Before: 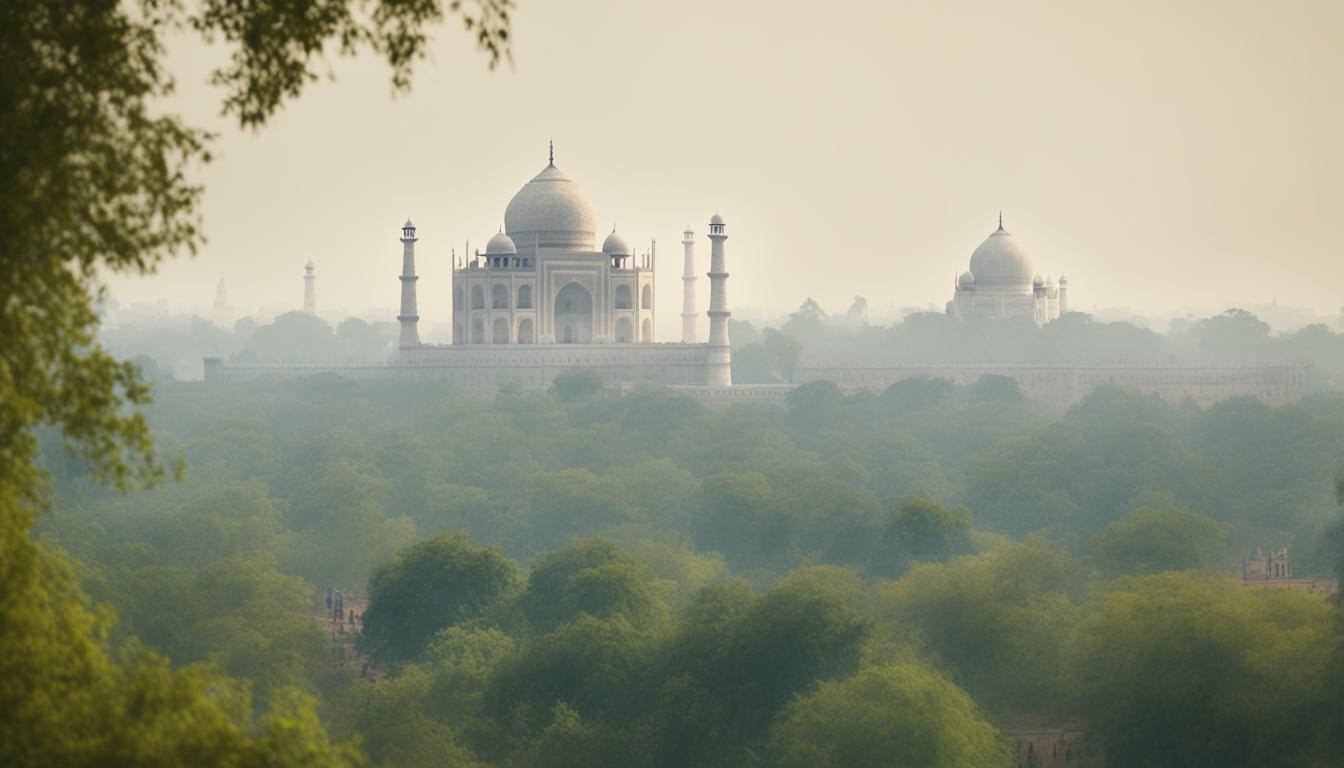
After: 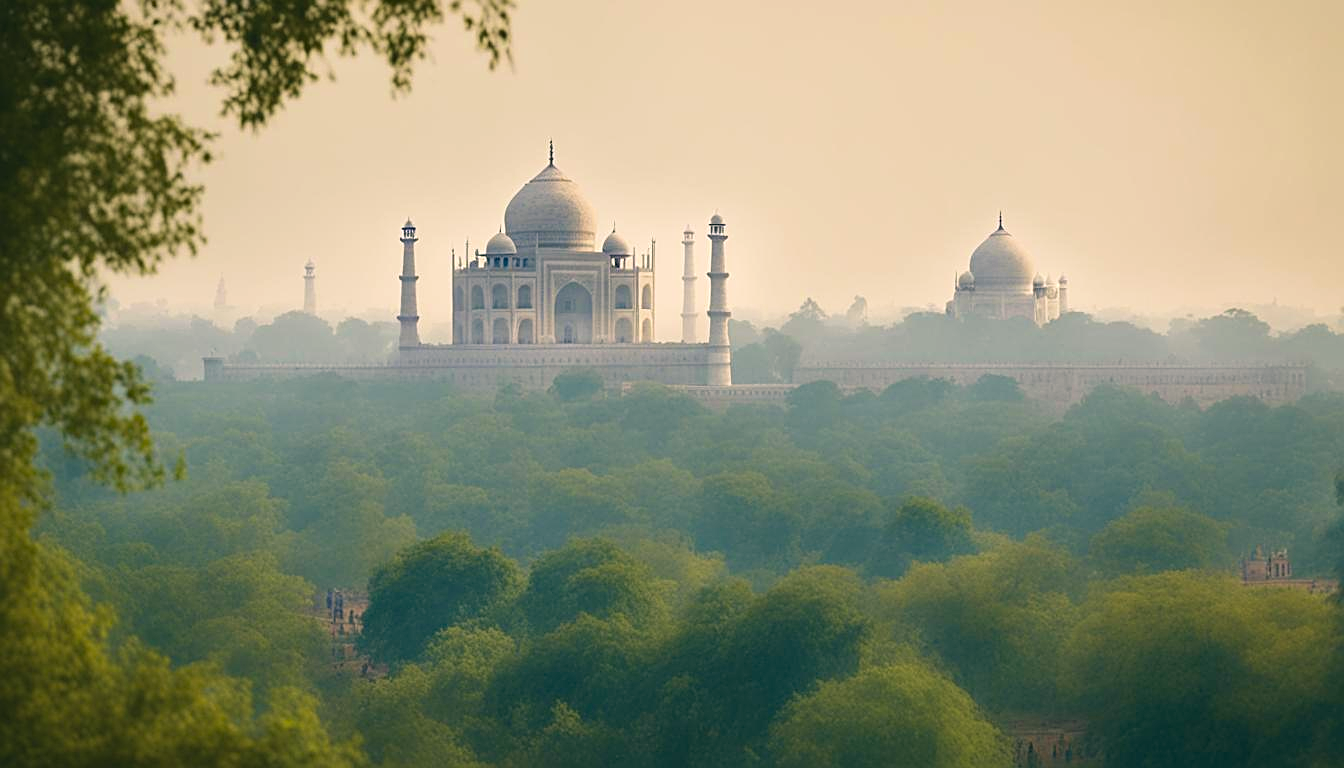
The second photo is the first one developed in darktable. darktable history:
haze removal: strength 0.303, distance 0.254, adaptive false
velvia: on, module defaults
sharpen: on, module defaults
color correction: highlights a* 5.45, highlights b* 5.35, shadows a* -4.87, shadows b* -5.16
